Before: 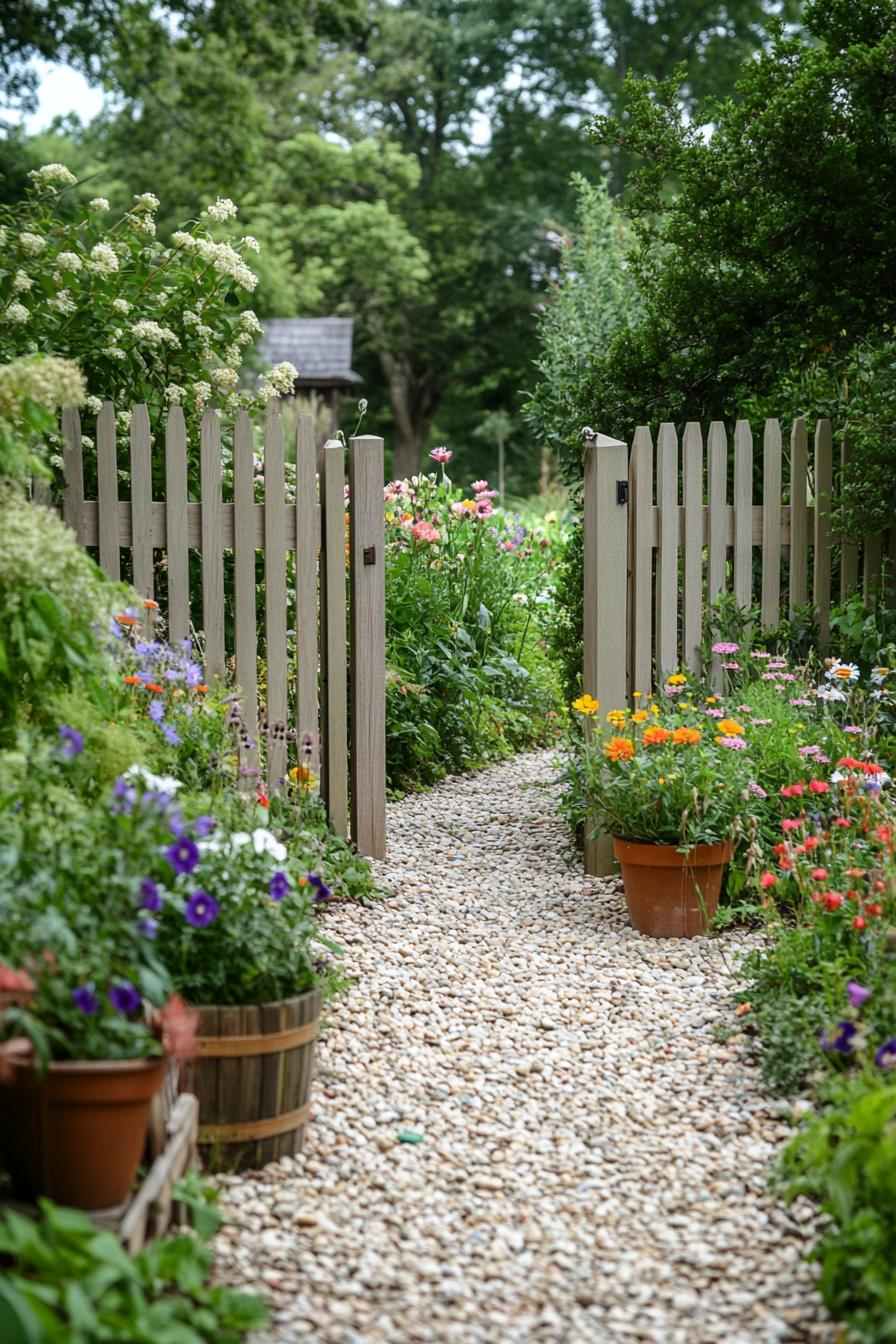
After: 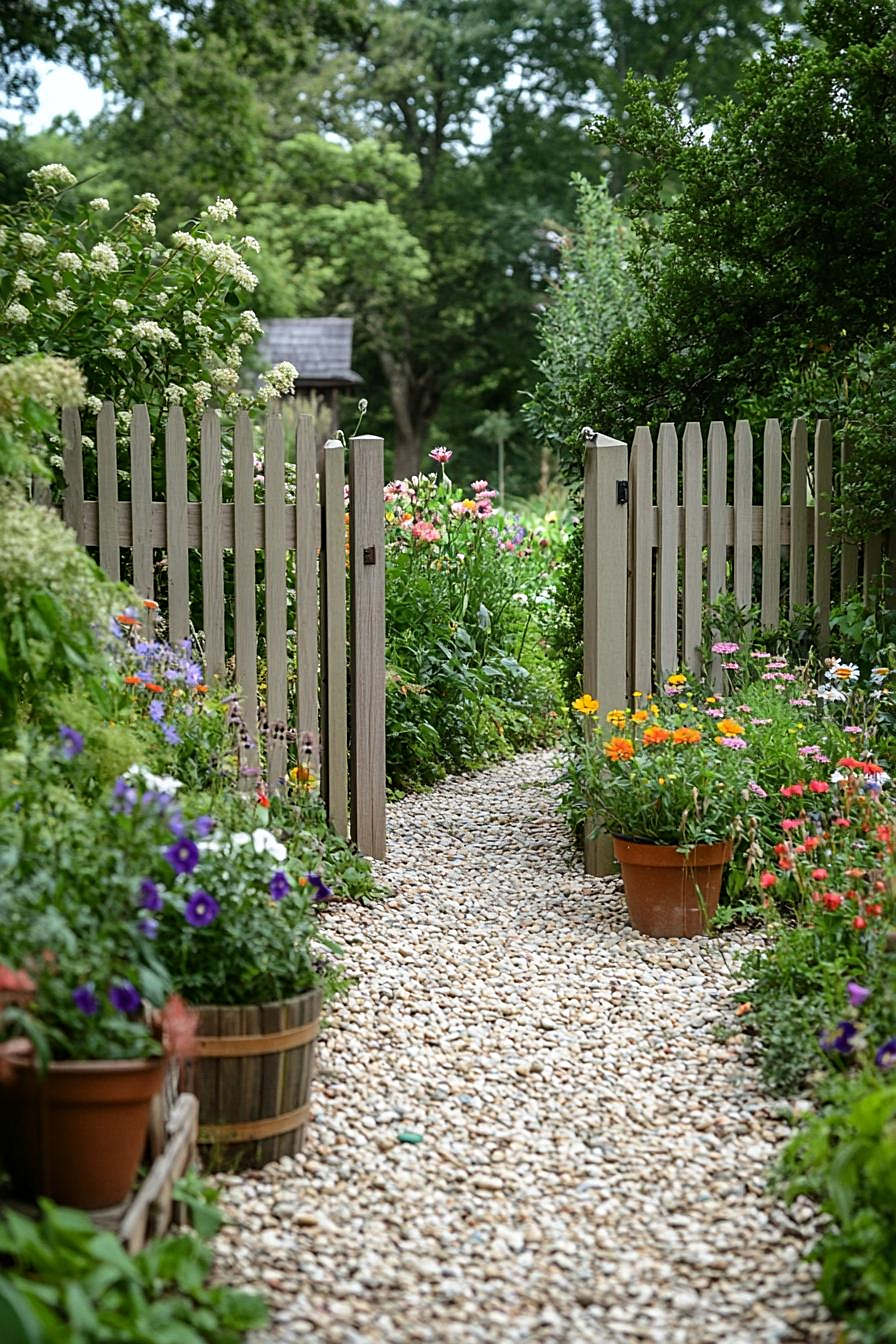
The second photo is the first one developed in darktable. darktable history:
base curve: curves: ch0 [(0, 0) (0.303, 0.277) (1, 1)], exposure shift 0.567, preserve colors none
sharpen: on, module defaults
